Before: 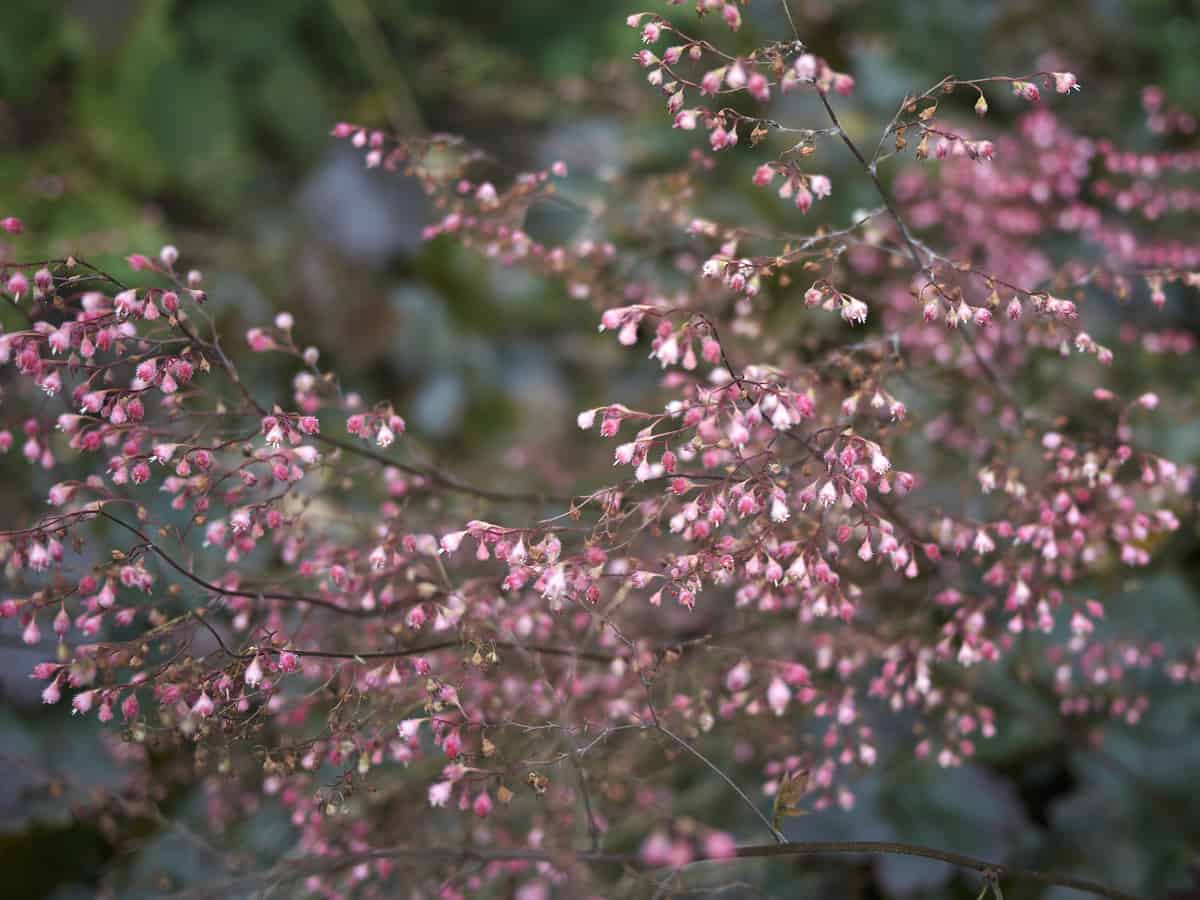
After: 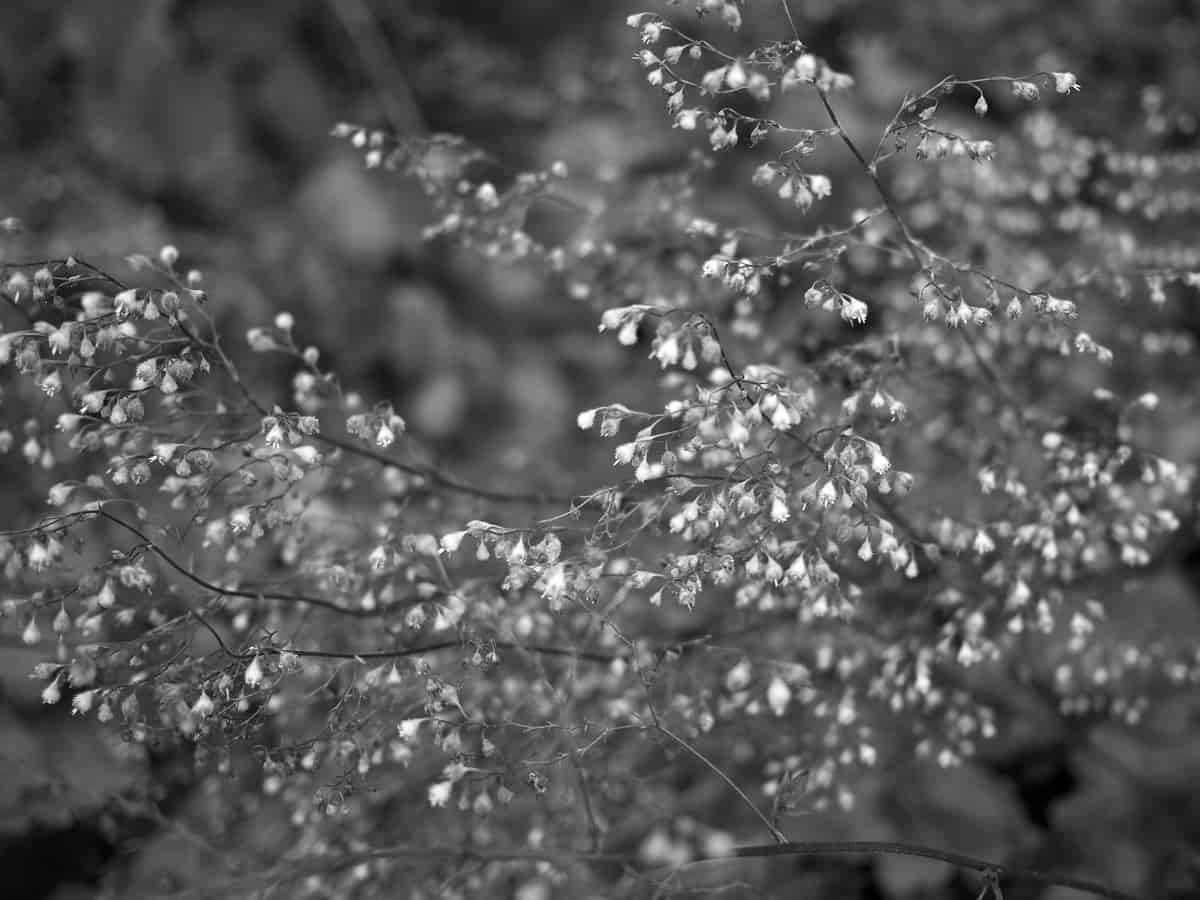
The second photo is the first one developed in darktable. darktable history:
color calibration: output gray [0.28, 0.41, 0.31, 0], illuminant custom, x 0.373, y 0.388, temperature 4263.66 K
